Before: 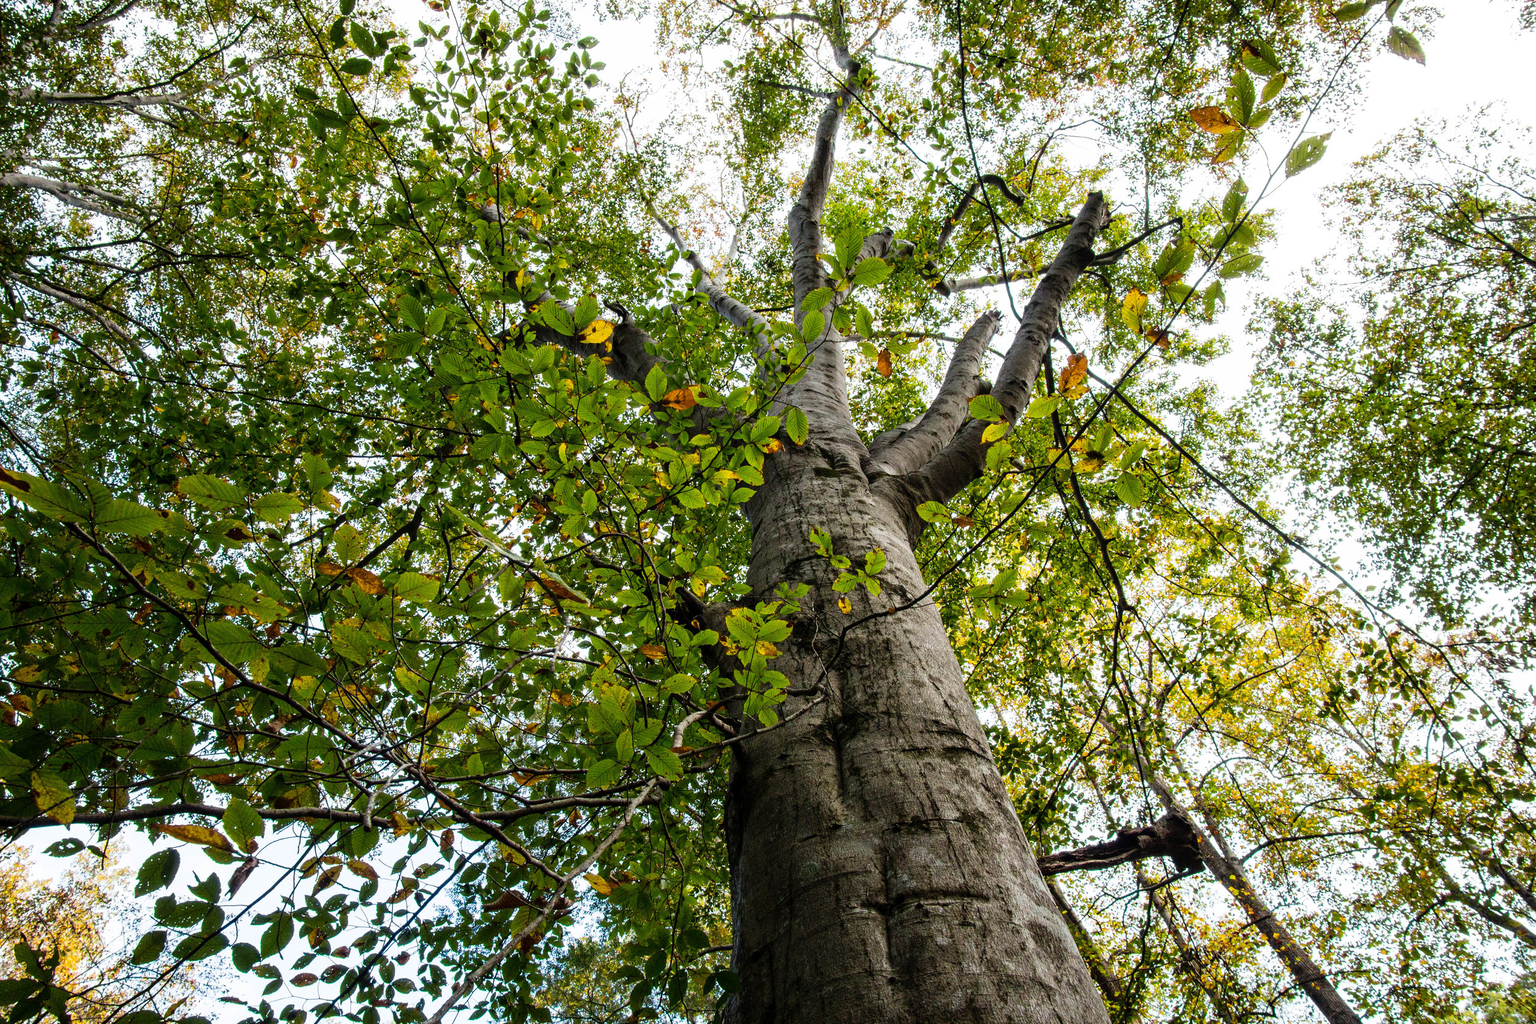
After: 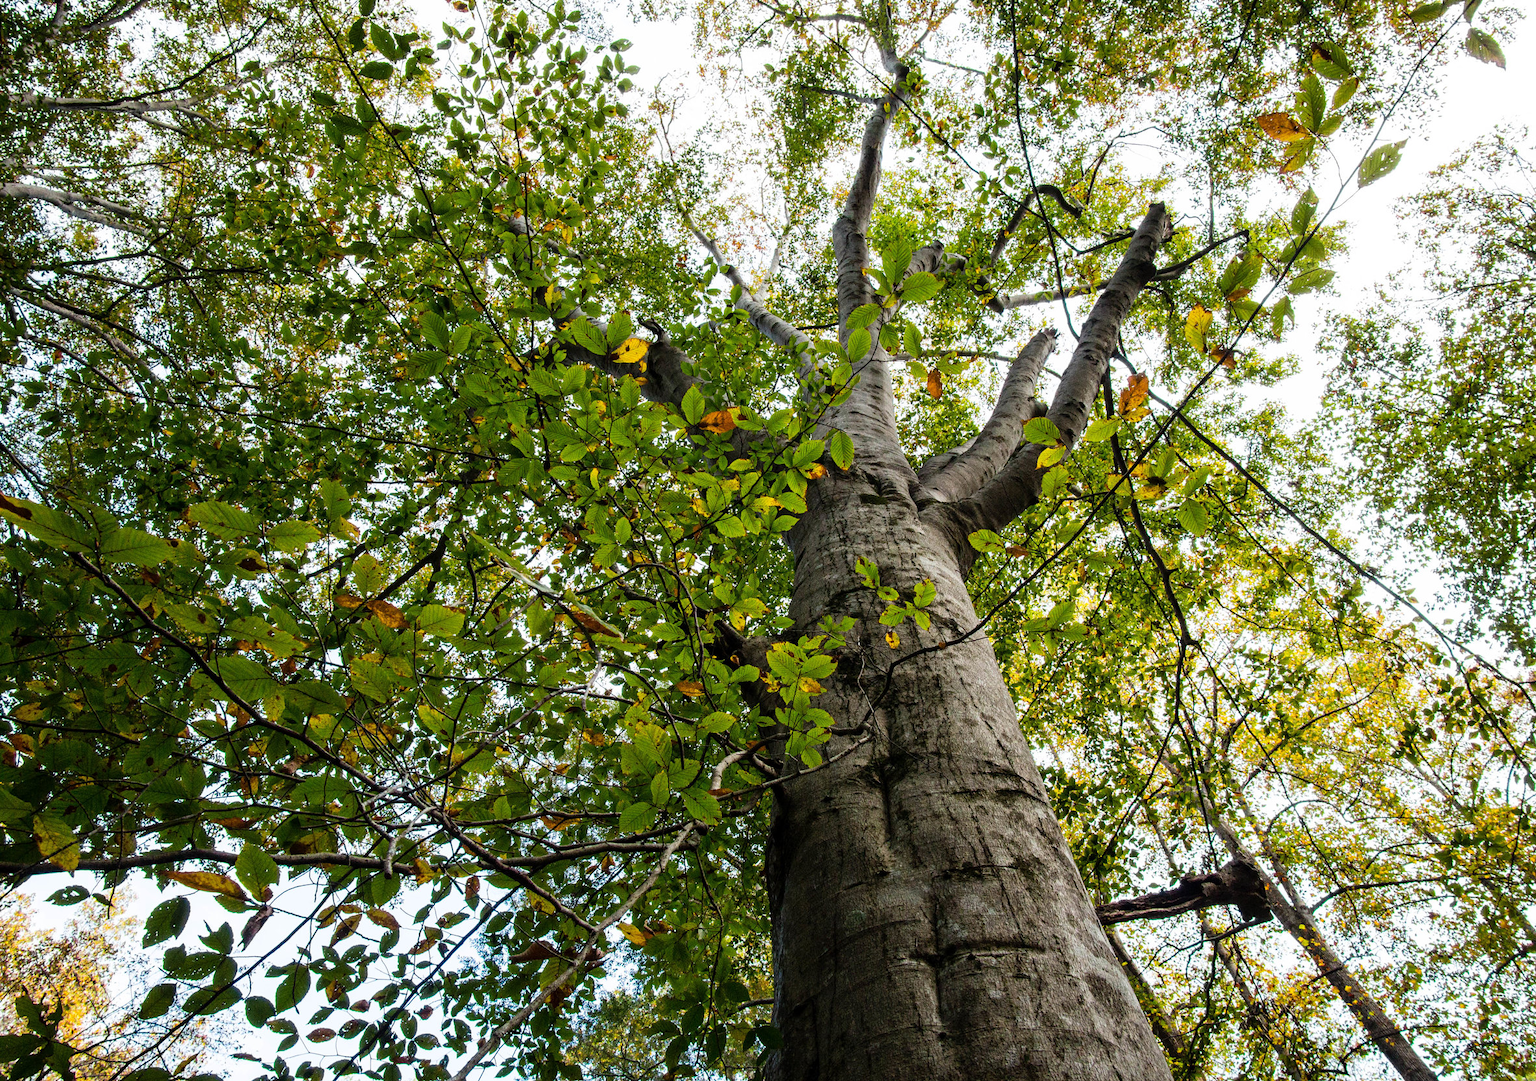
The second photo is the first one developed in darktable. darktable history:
crop and rotate: left 0%, right 5.292%
